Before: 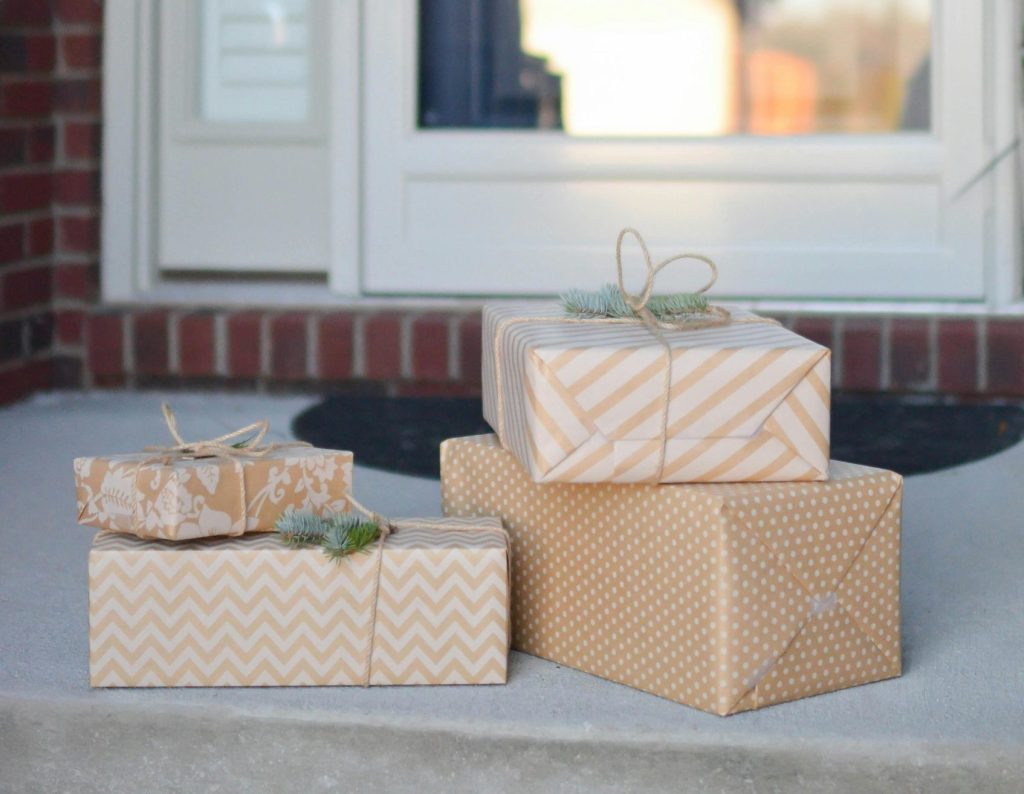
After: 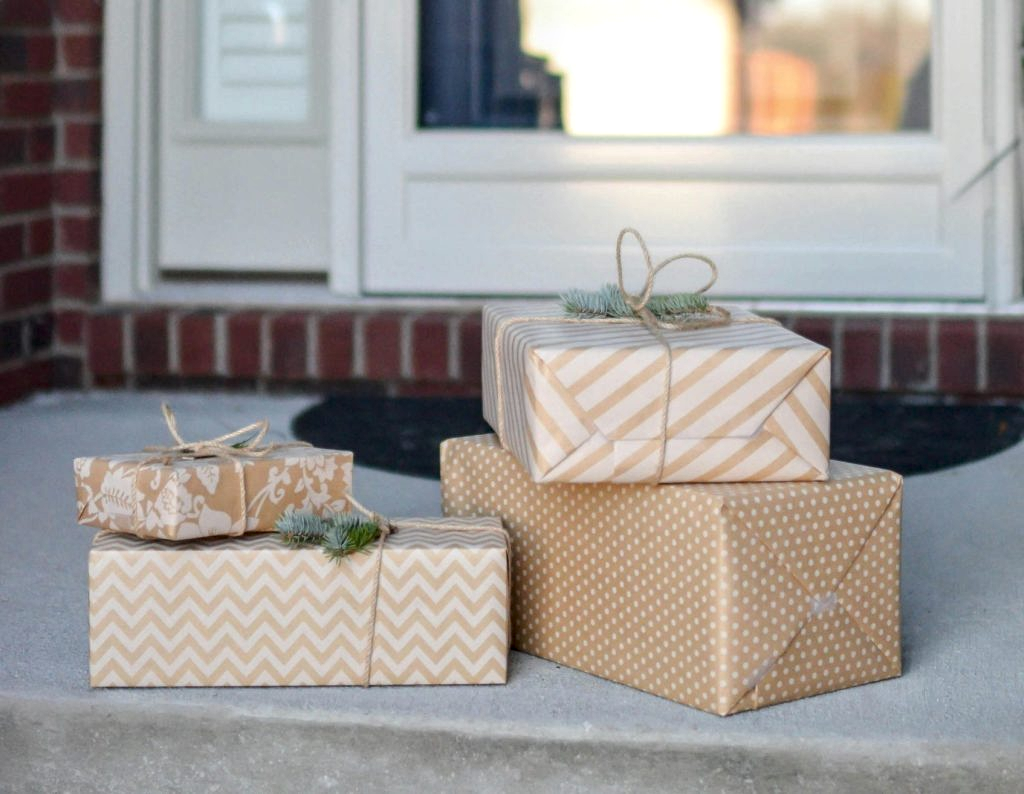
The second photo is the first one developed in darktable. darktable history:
local contrast: highlights 29%, detail 150%
